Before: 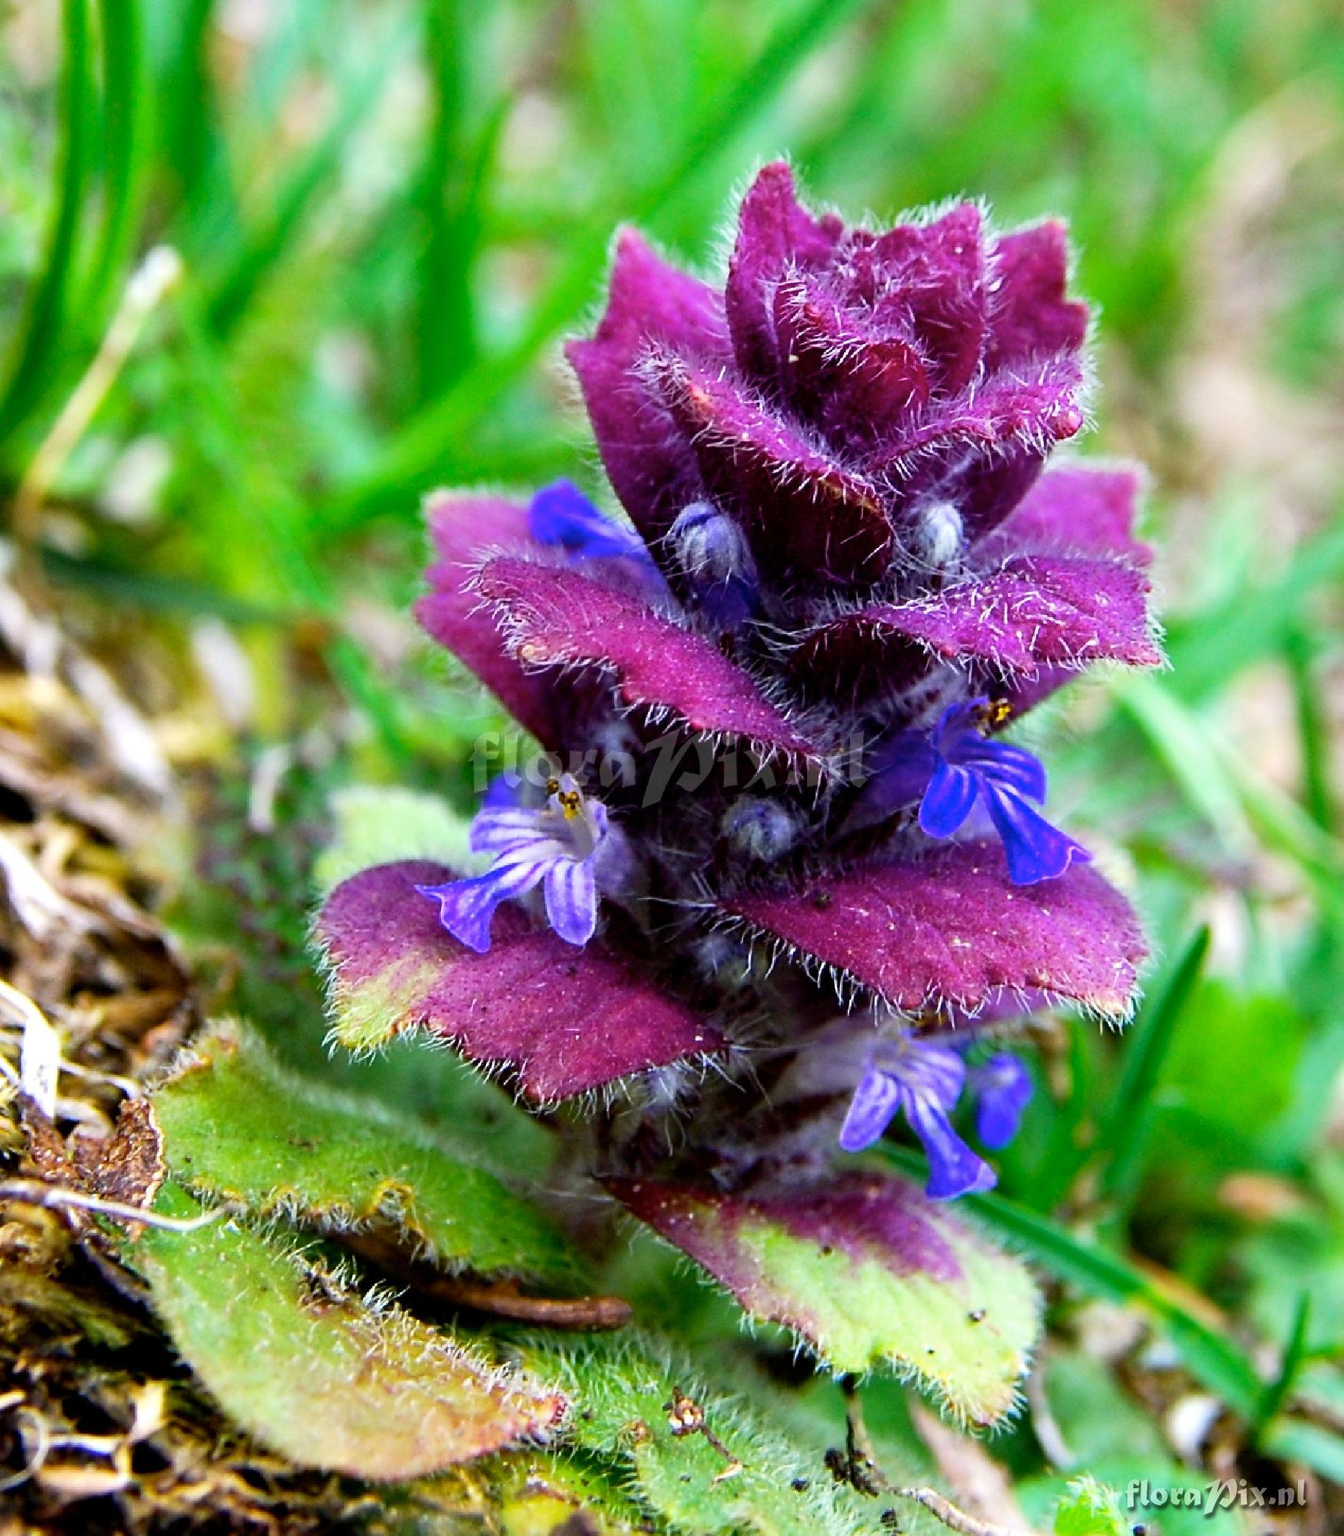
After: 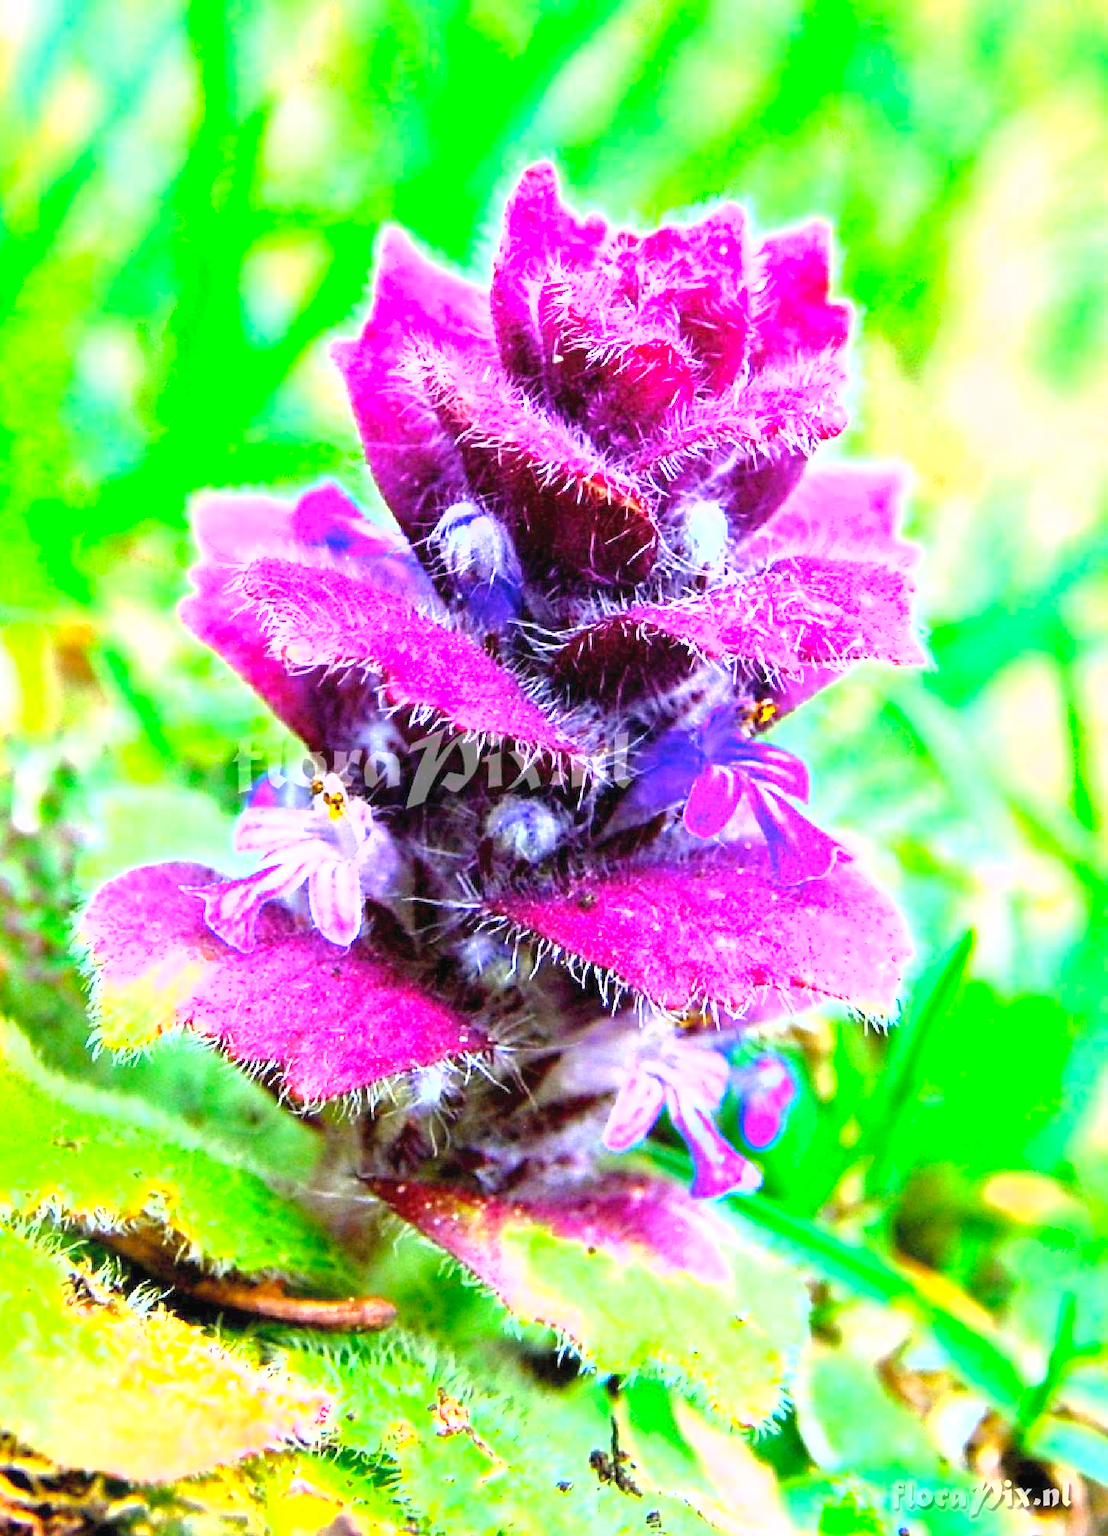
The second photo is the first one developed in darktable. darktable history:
contrast brightness saturation: brightness 0.09, saturation 0.19
exposure: black level correction 0, exposure 2.138 EV, compensate exposure bias true, compensate highlight preservation false
crop: left 17.582%, bottom 0.031%
shadows and highlights: radius 125.46, shadows 21.19, highlights -21.19, low approximation 0.01
